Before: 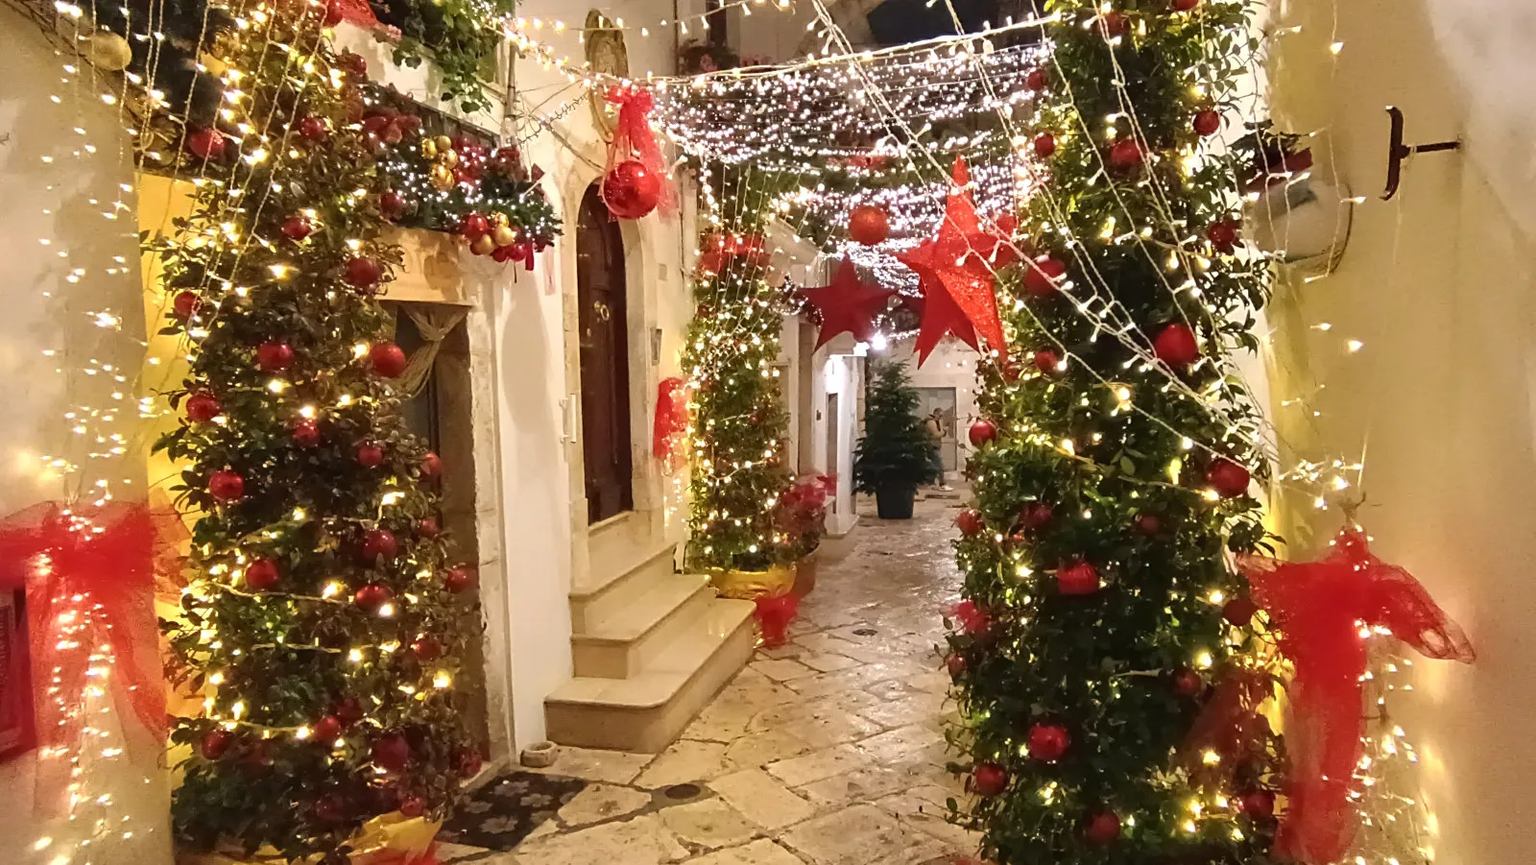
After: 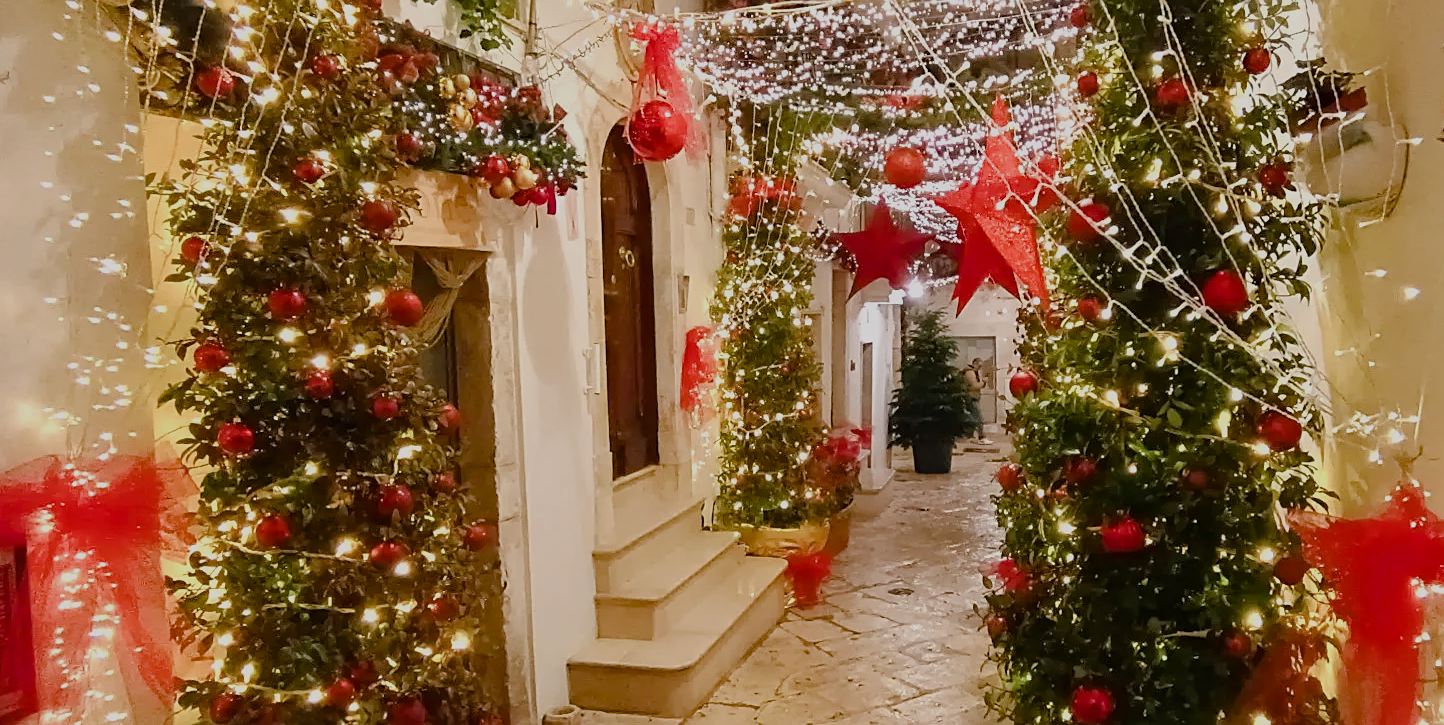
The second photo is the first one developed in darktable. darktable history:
sharpen: radius 1
crop: top 7.49%, right 9.717%, bottom 11.943%
filmic rgb: hardness 4.17
color balance rgb: shadows lift › chroma 1%, shadows lift › hue 113°, highlights gain › chroma 0.2%, highlights gain › hue 333°, perceptual saturation grading › global saturation 20%, perceptual saturation grading › highlights -50%, perceptual saturation grading › shadows 25%, contrast -10%
